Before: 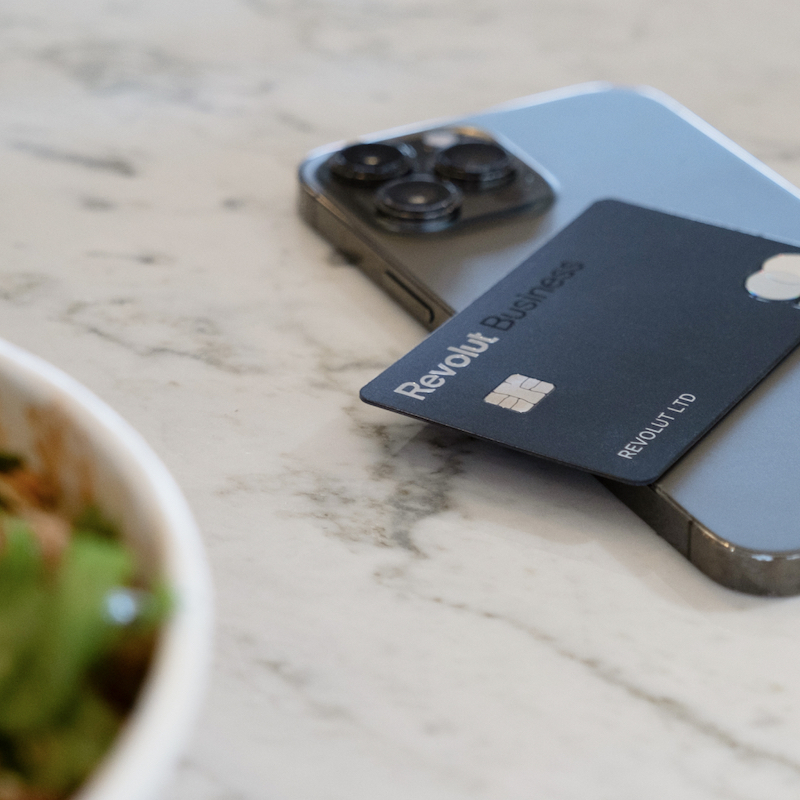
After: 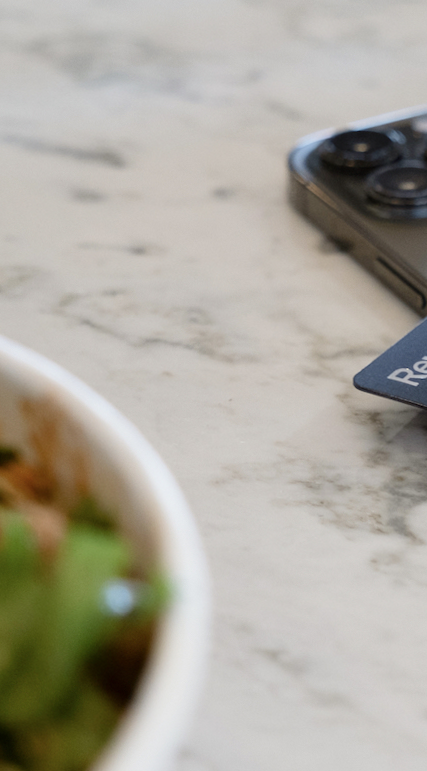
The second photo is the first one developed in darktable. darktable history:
crop: left 0.587%, right 45.588%, bottom 0.086%
rotate and perspective: rotation -1°, crop left 0.011, crop right 0.989, crop top 0.025, crop bottom 0.975
local contrast: mode bilateral grid, contrast 20, coarseness 50, detail 102%, midtone range 0.2
